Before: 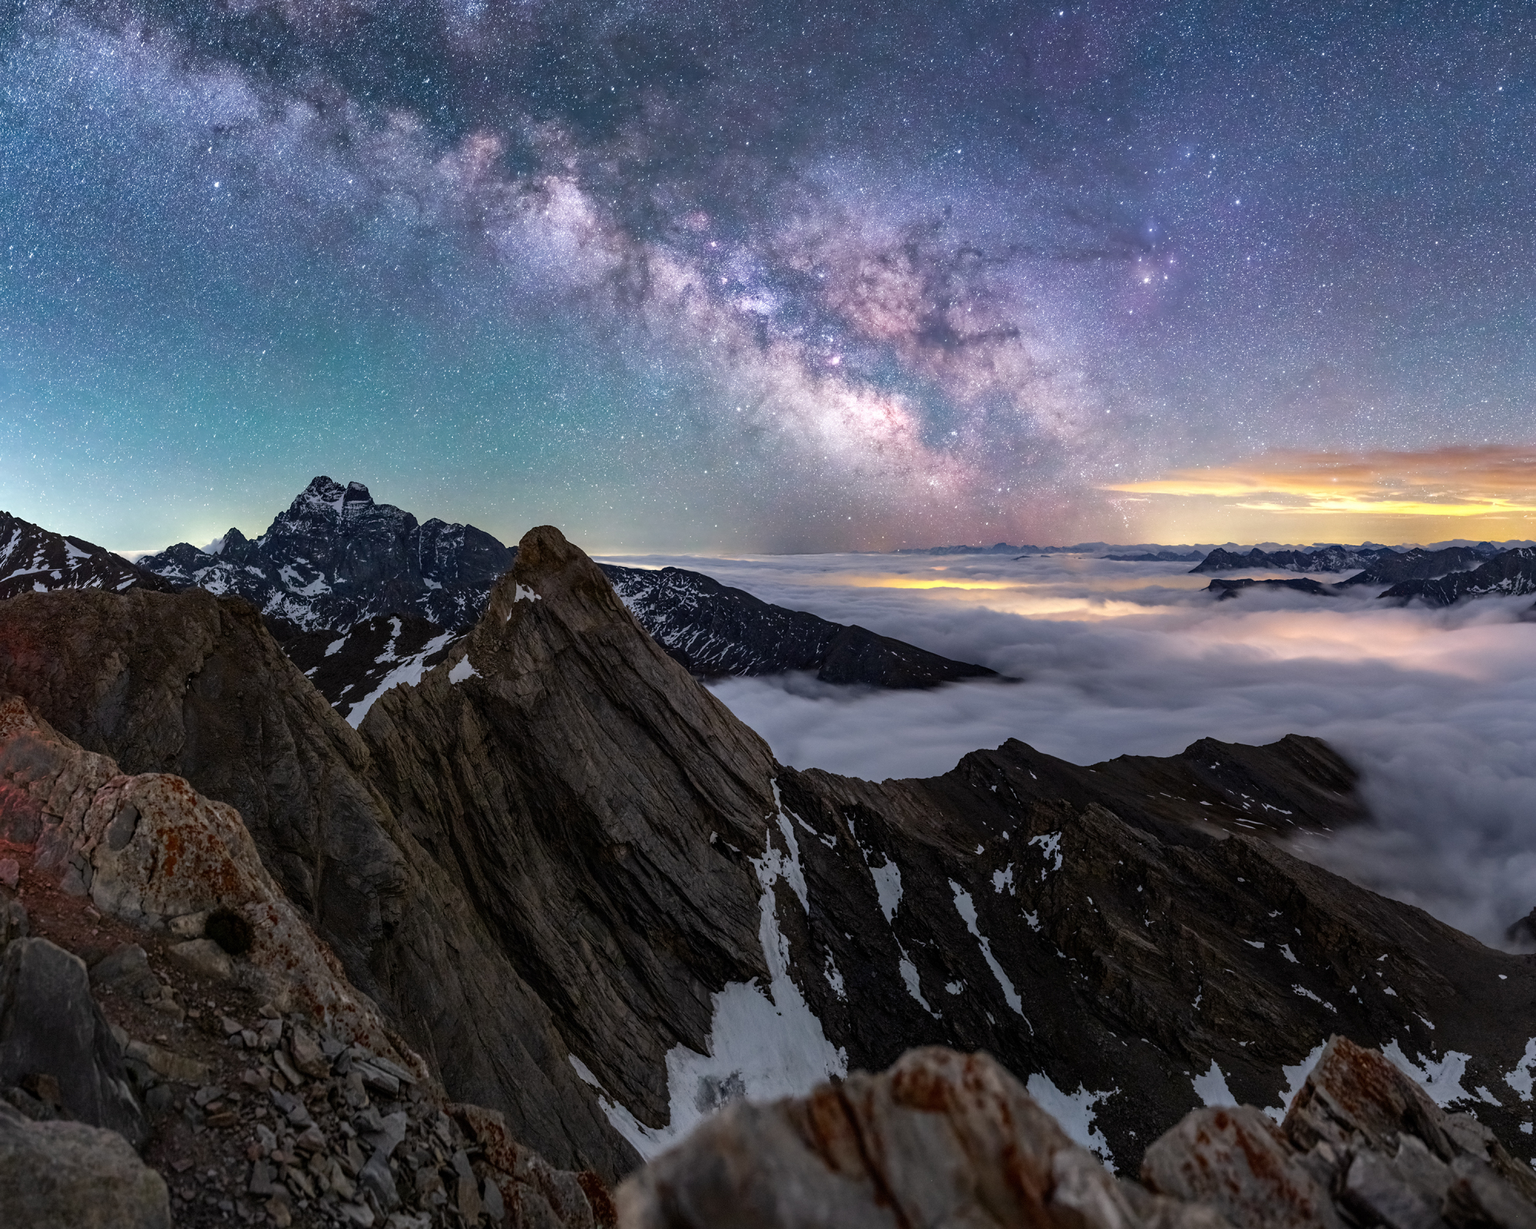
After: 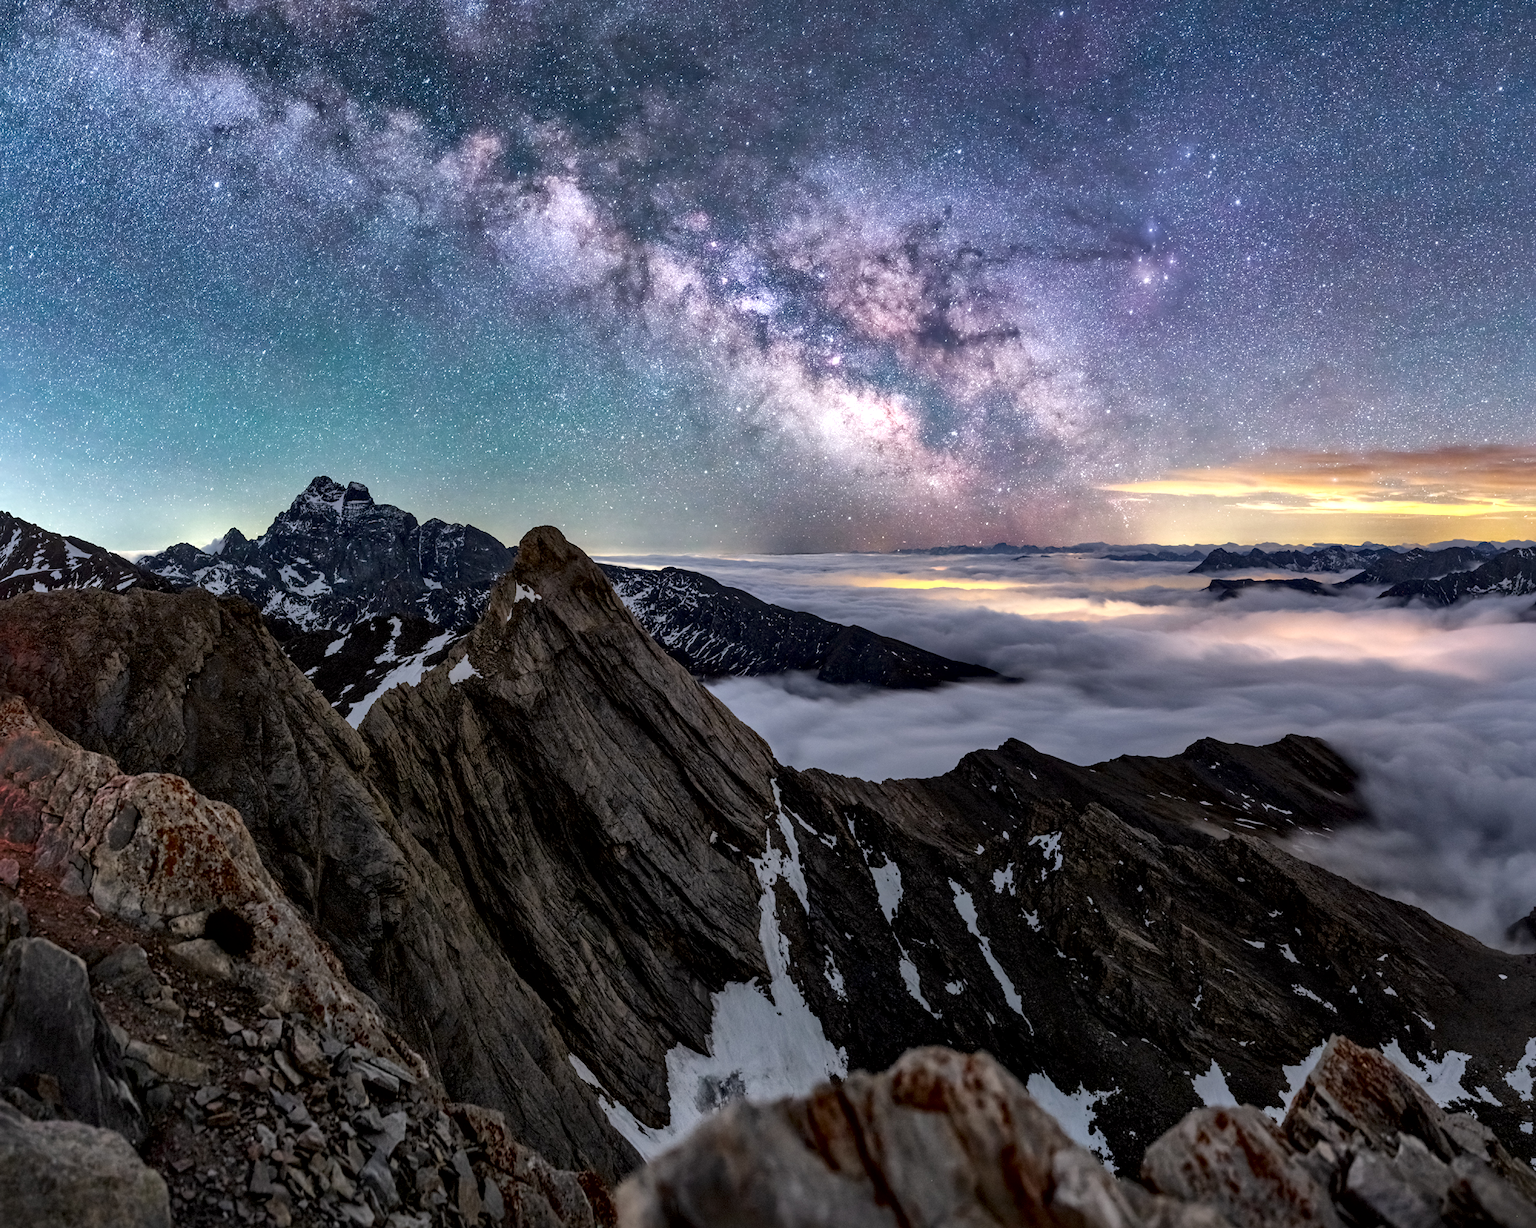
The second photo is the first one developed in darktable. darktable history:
local contrast: mode bilateral grid, contrast 20, coarseness 50, detail 172%, midtone range 0.2
